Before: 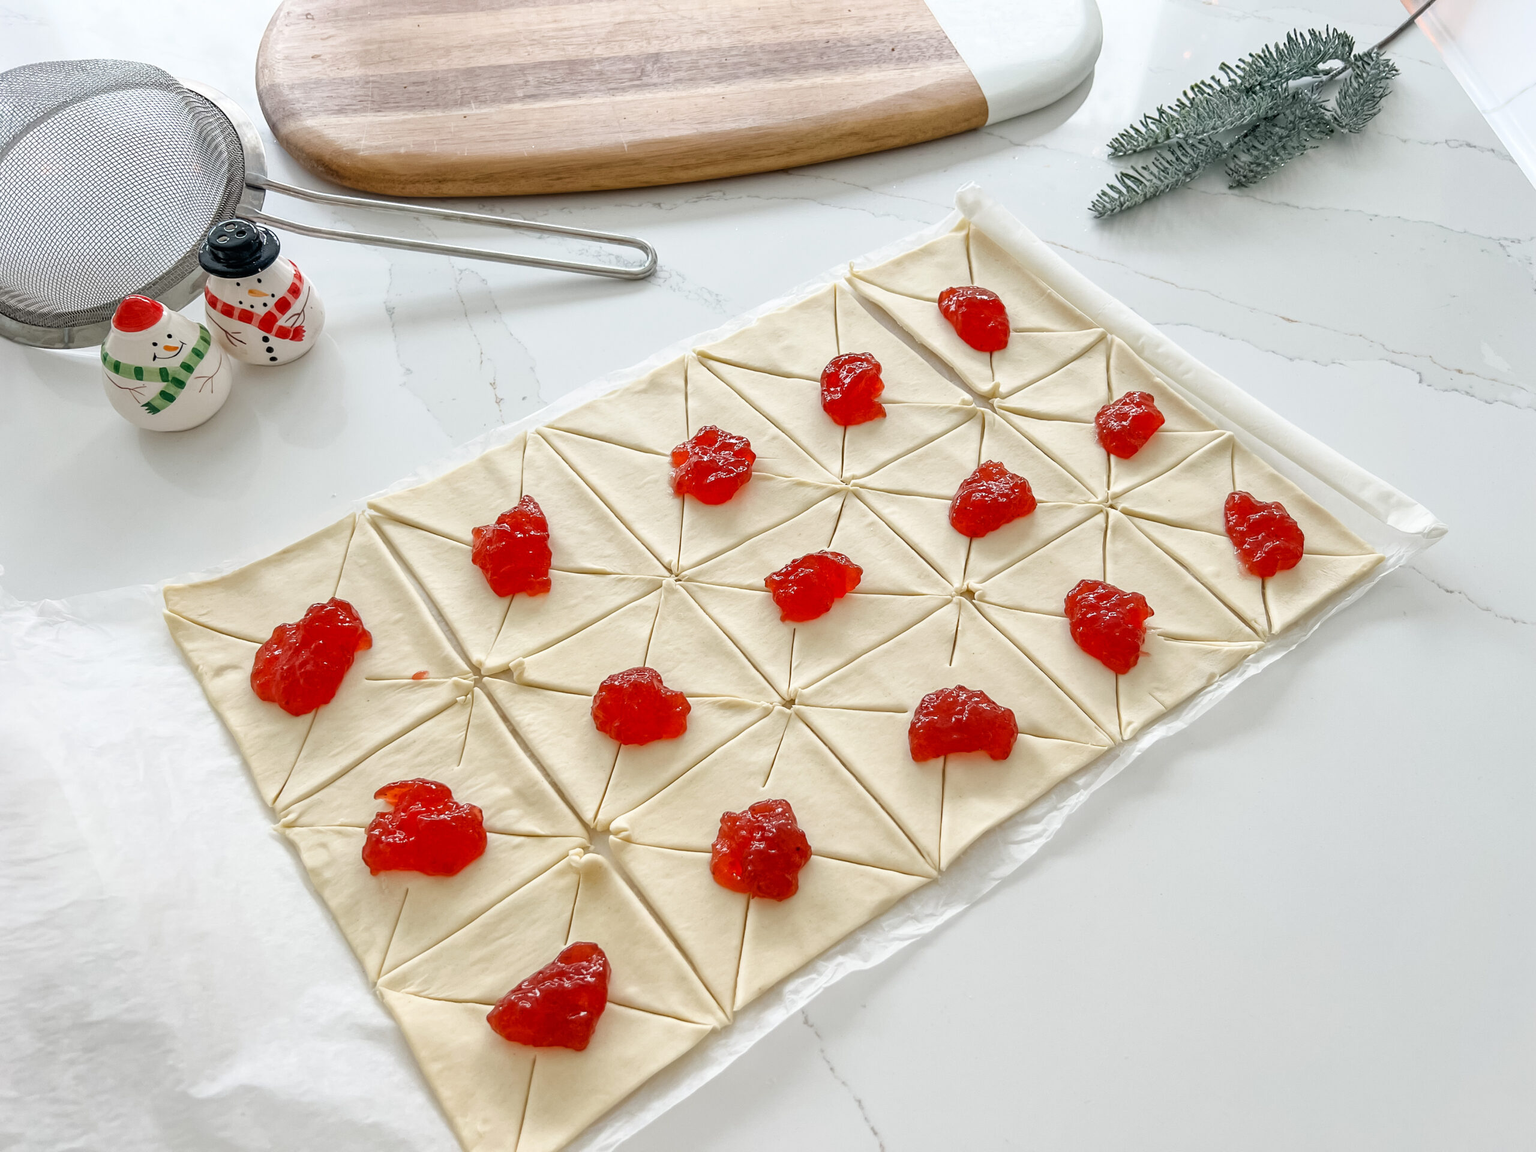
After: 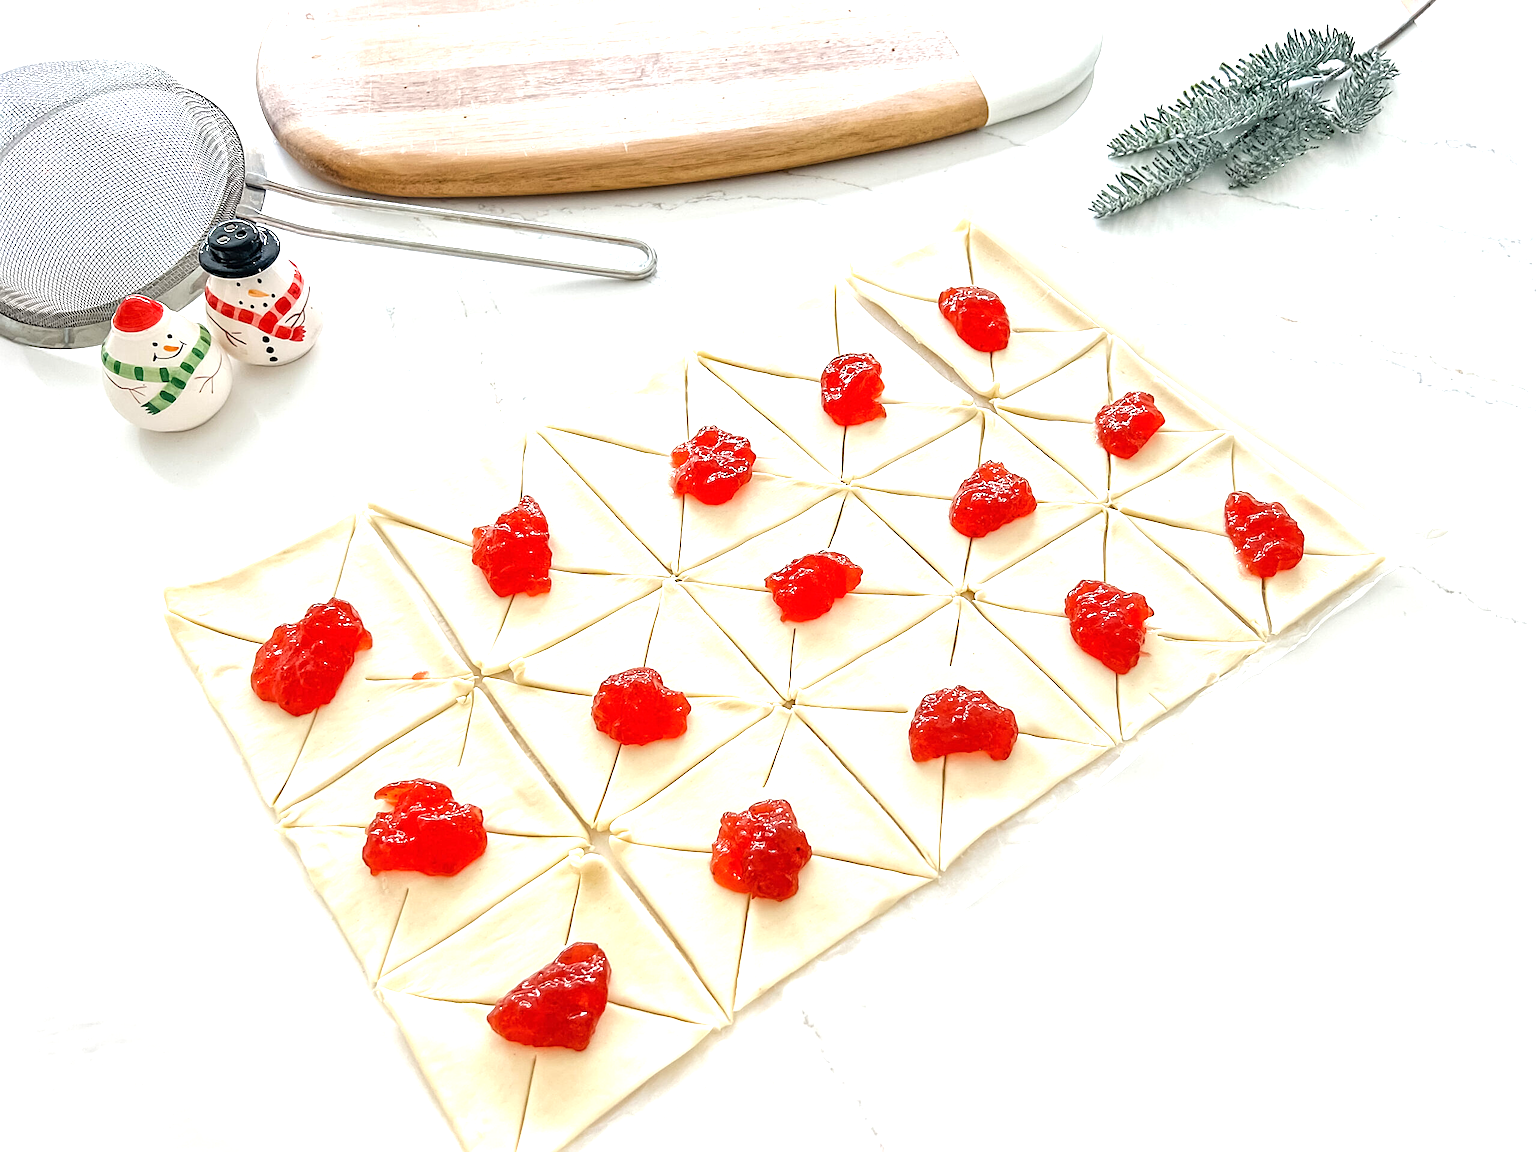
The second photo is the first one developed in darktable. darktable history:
exposure: black level correction 0, exposure 1 EV, compensate exposure bias true, compensate highlight preservation false
sharpen: on, module defaults
